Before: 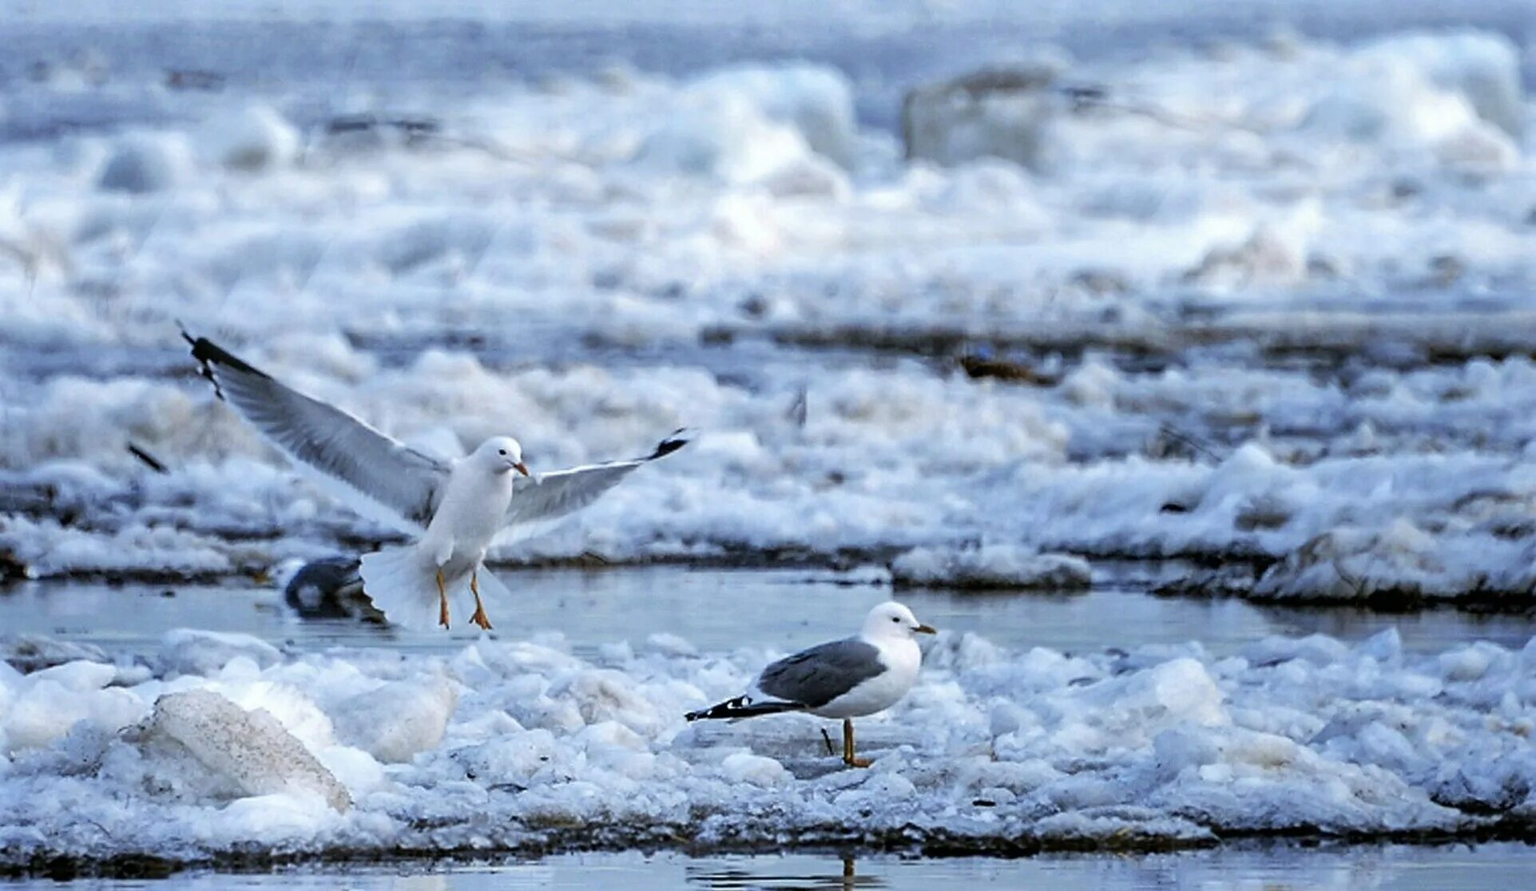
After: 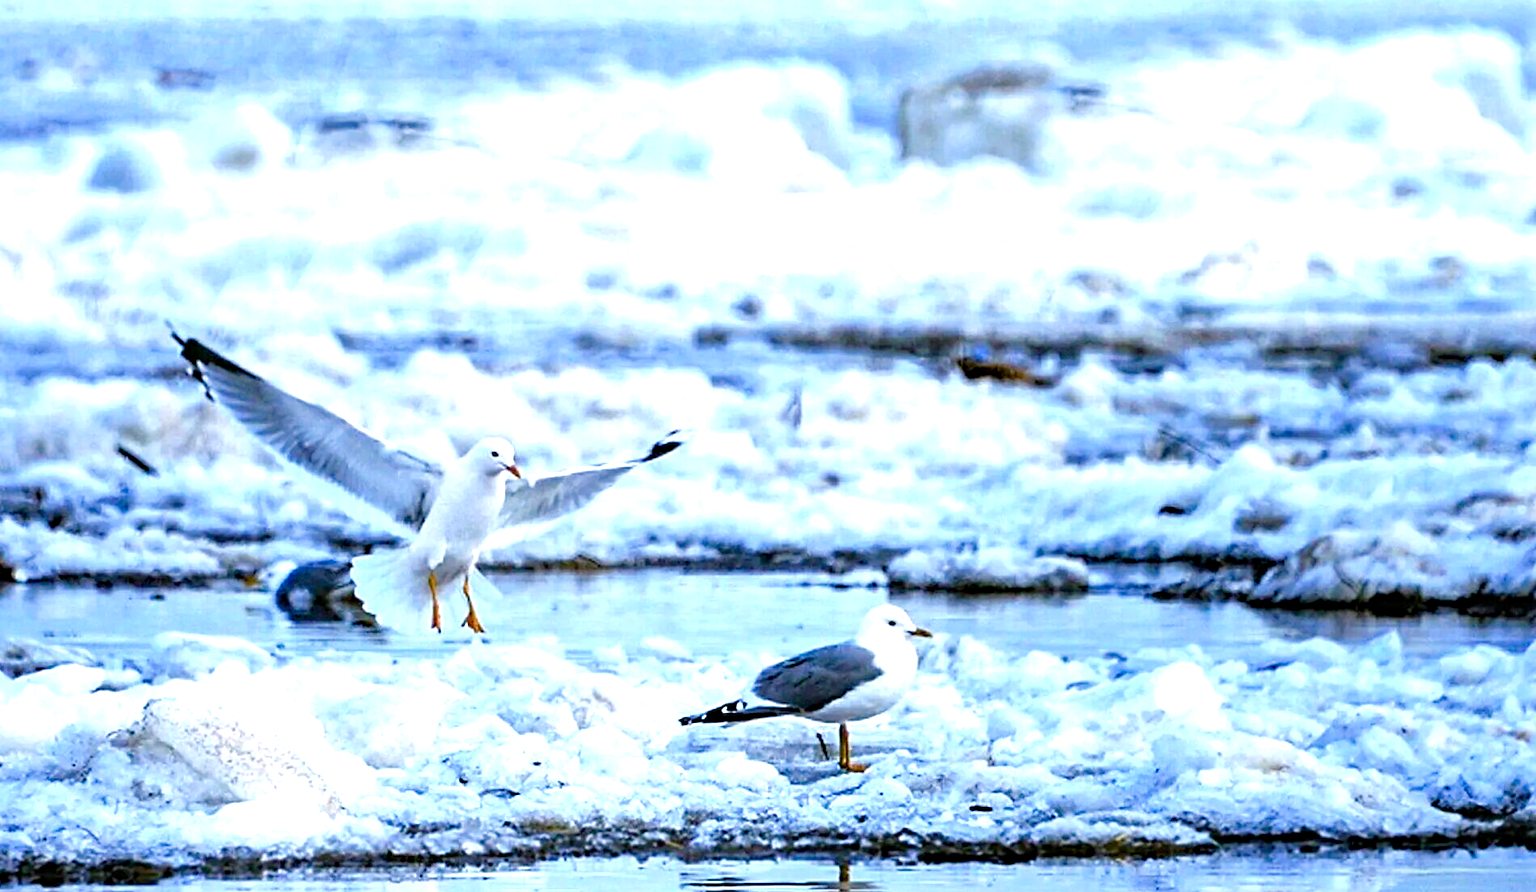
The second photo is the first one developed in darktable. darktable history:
exposure: black level correction 0, exposure 1.199 EV, compensate highlight preservation false
crop and rotate: left 0.839%, top 0.321%, bottom 0.384%
color balance rgb: perceptual saturation grading › global saturation 23.56%, perceptual saturation grading › highlights -24.479%, perceptual saturation grading › mid-tones 23.922%, perceptual saturation grading › shadows 39.232%, global vibrance 24.812%
haze removal: compatibility mode true, adaptive false
